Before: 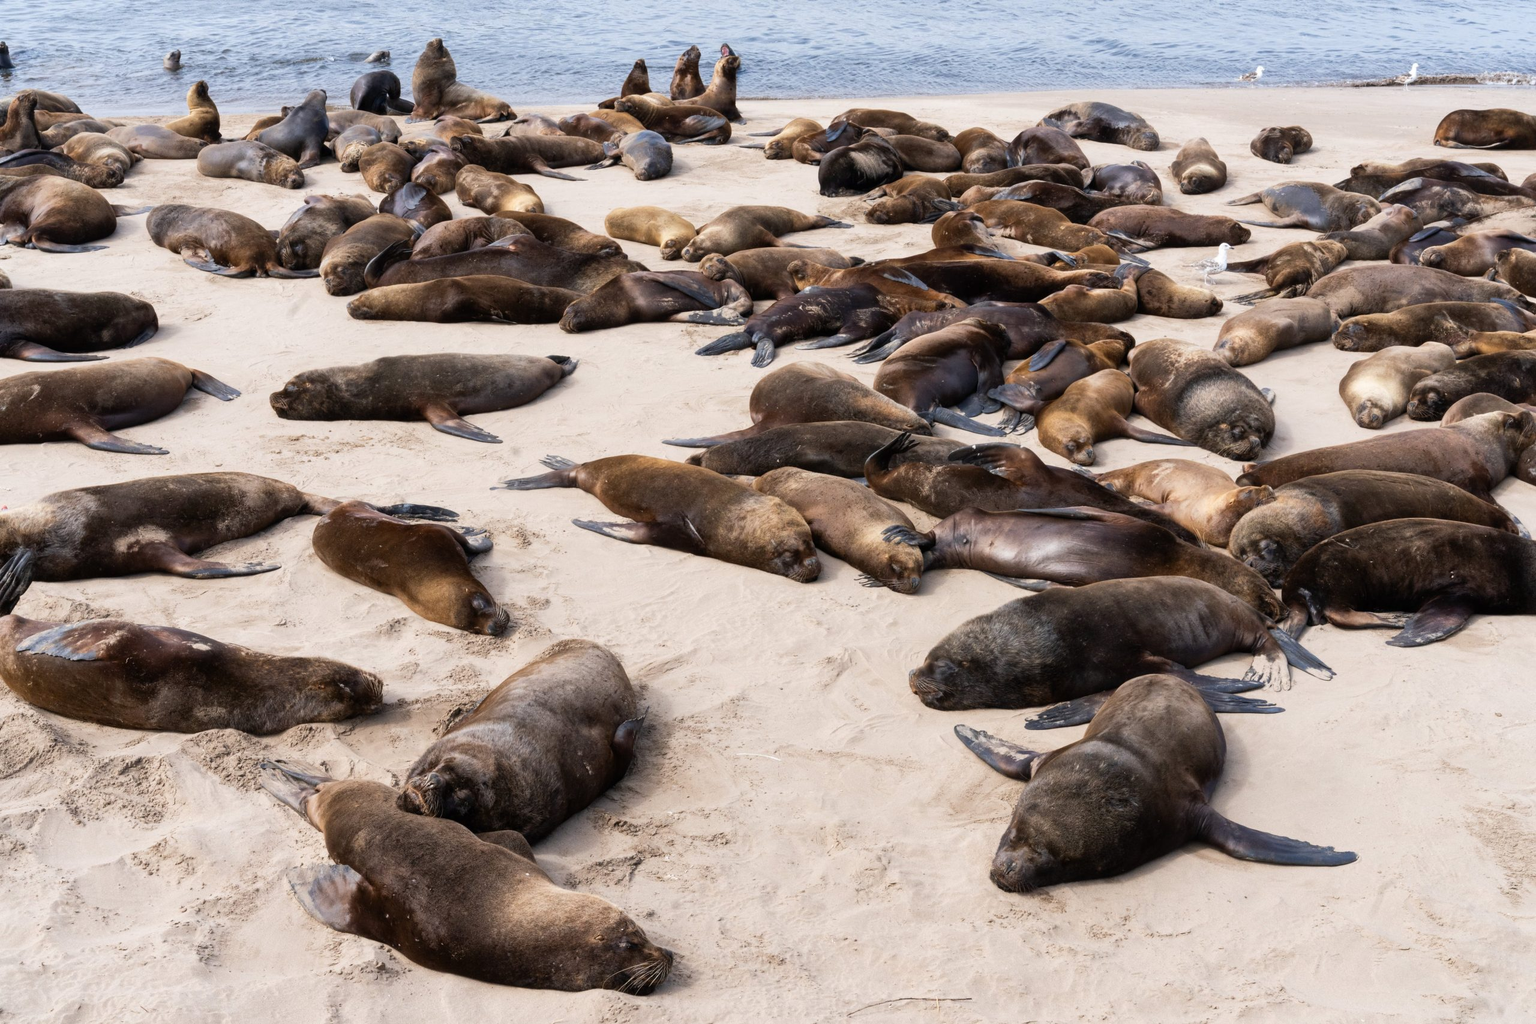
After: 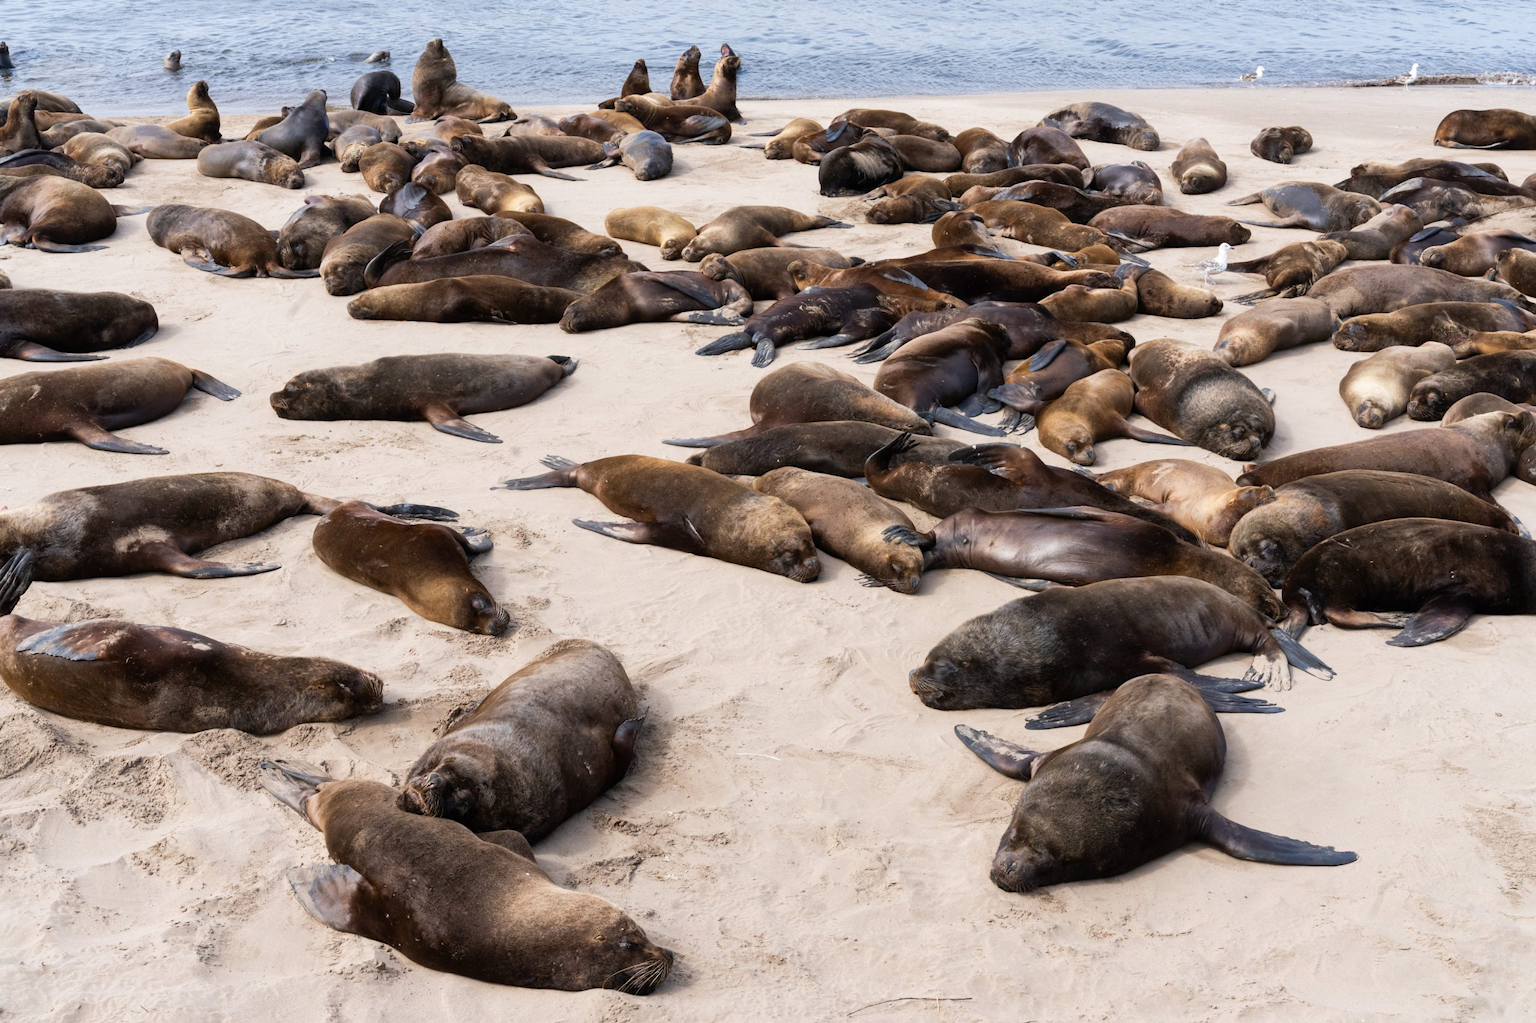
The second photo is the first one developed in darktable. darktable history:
levels: mode automatic, levels [0.026, 0.507, 0.987]
